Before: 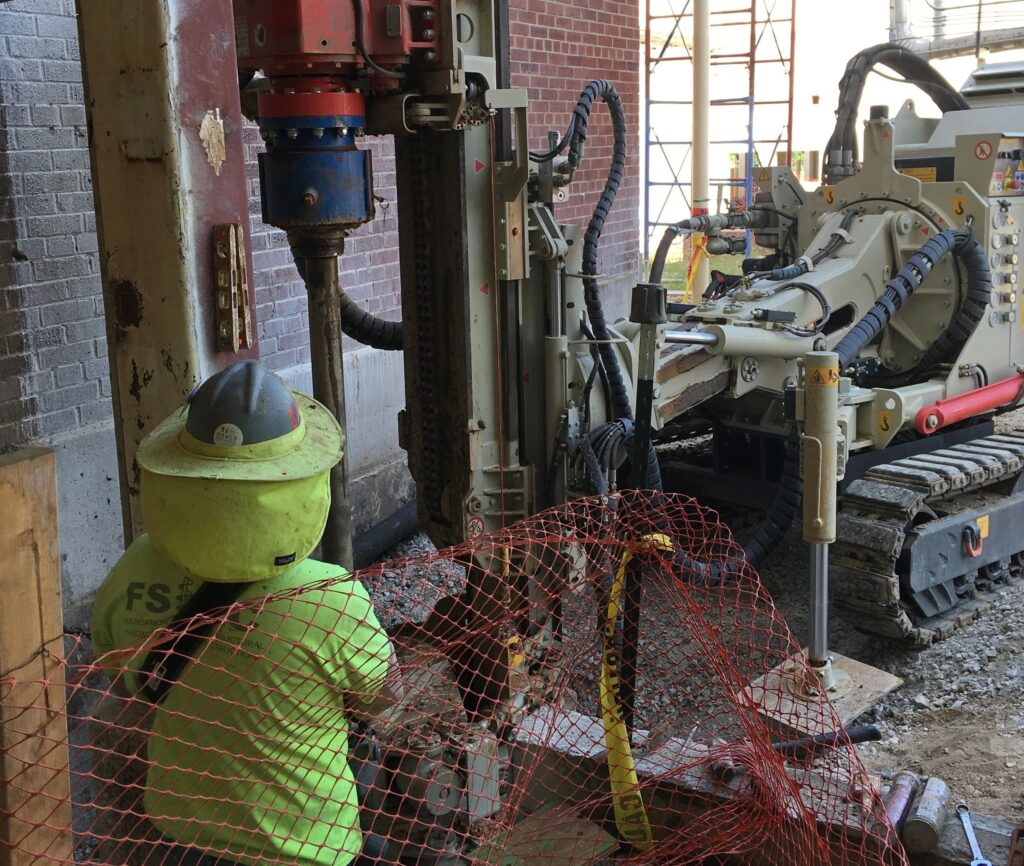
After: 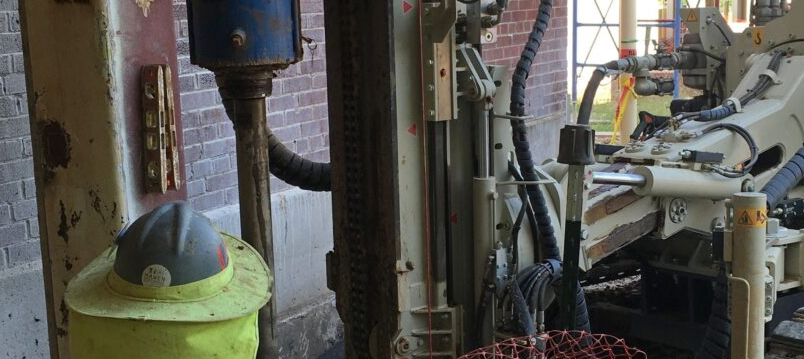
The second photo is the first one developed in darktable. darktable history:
crop: left 7.036%, top 18.398%, right 14.379%, bottom 40.043%
rgb levels: preserve colors max RGB
